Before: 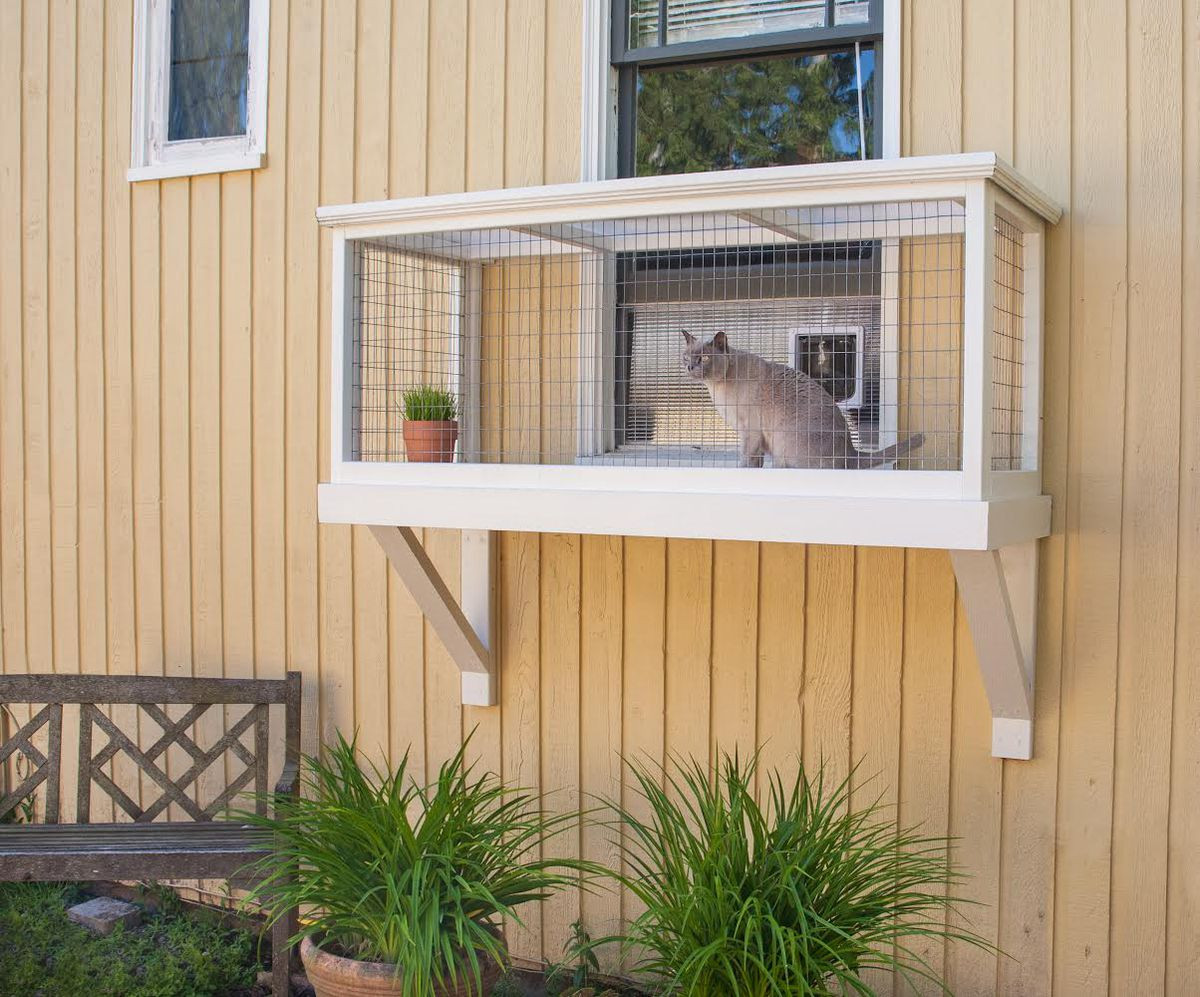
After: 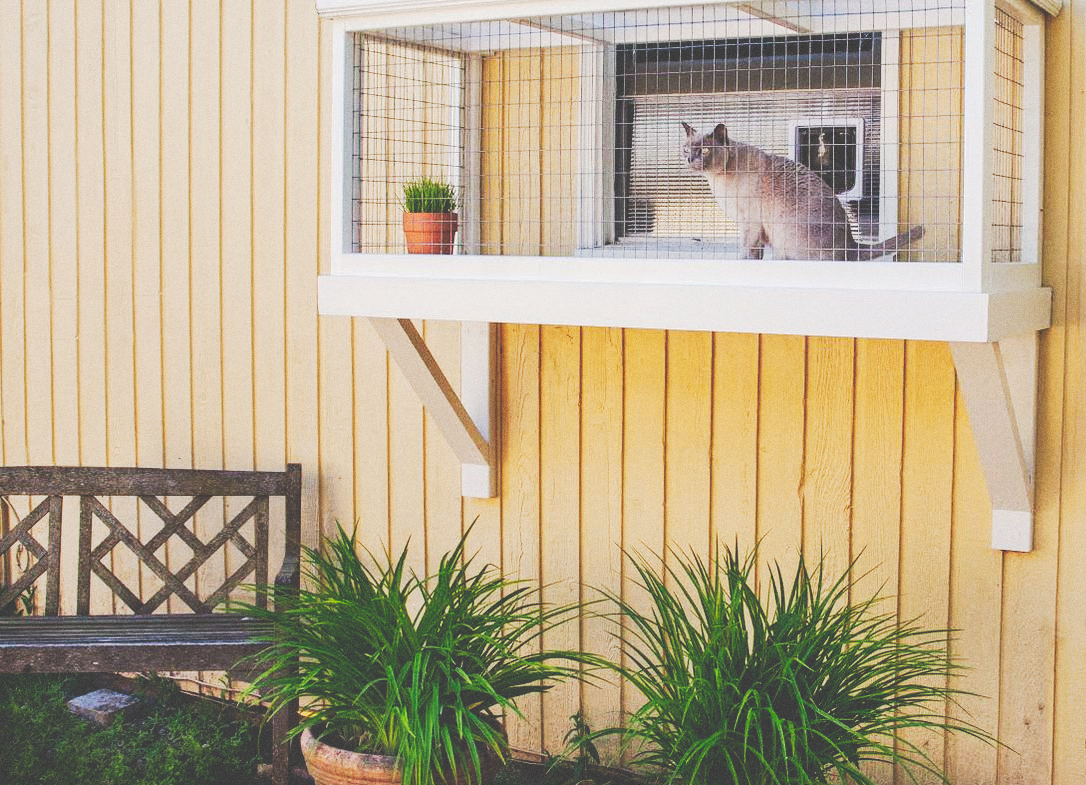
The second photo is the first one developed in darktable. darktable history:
tone curve: curves: ch0 [(0, 0) (0.003, 0.26) (0.011, 0.26) (0.025, 0.26) (0.044, 0.257) (0.069, 0.257) (0.1, 0.257) (0.136, 0.255) (0.177, 0.258) (0.224, 0.272) (0.277, 0.294) (0.335, 0.346) (0.399, 0.422) (0.468, 0.536) (0.543, 0.657) (0.623, 0.757) (0.709, 0.823) (0.801, 0.872) (0.898, 0.92) (1, 1)], preserve colors none
tone equalizer: on, module defaults
grain: coarseness 0.09 ISO
crop: top 20.916%, right 9.437%, bottom 0.316%
